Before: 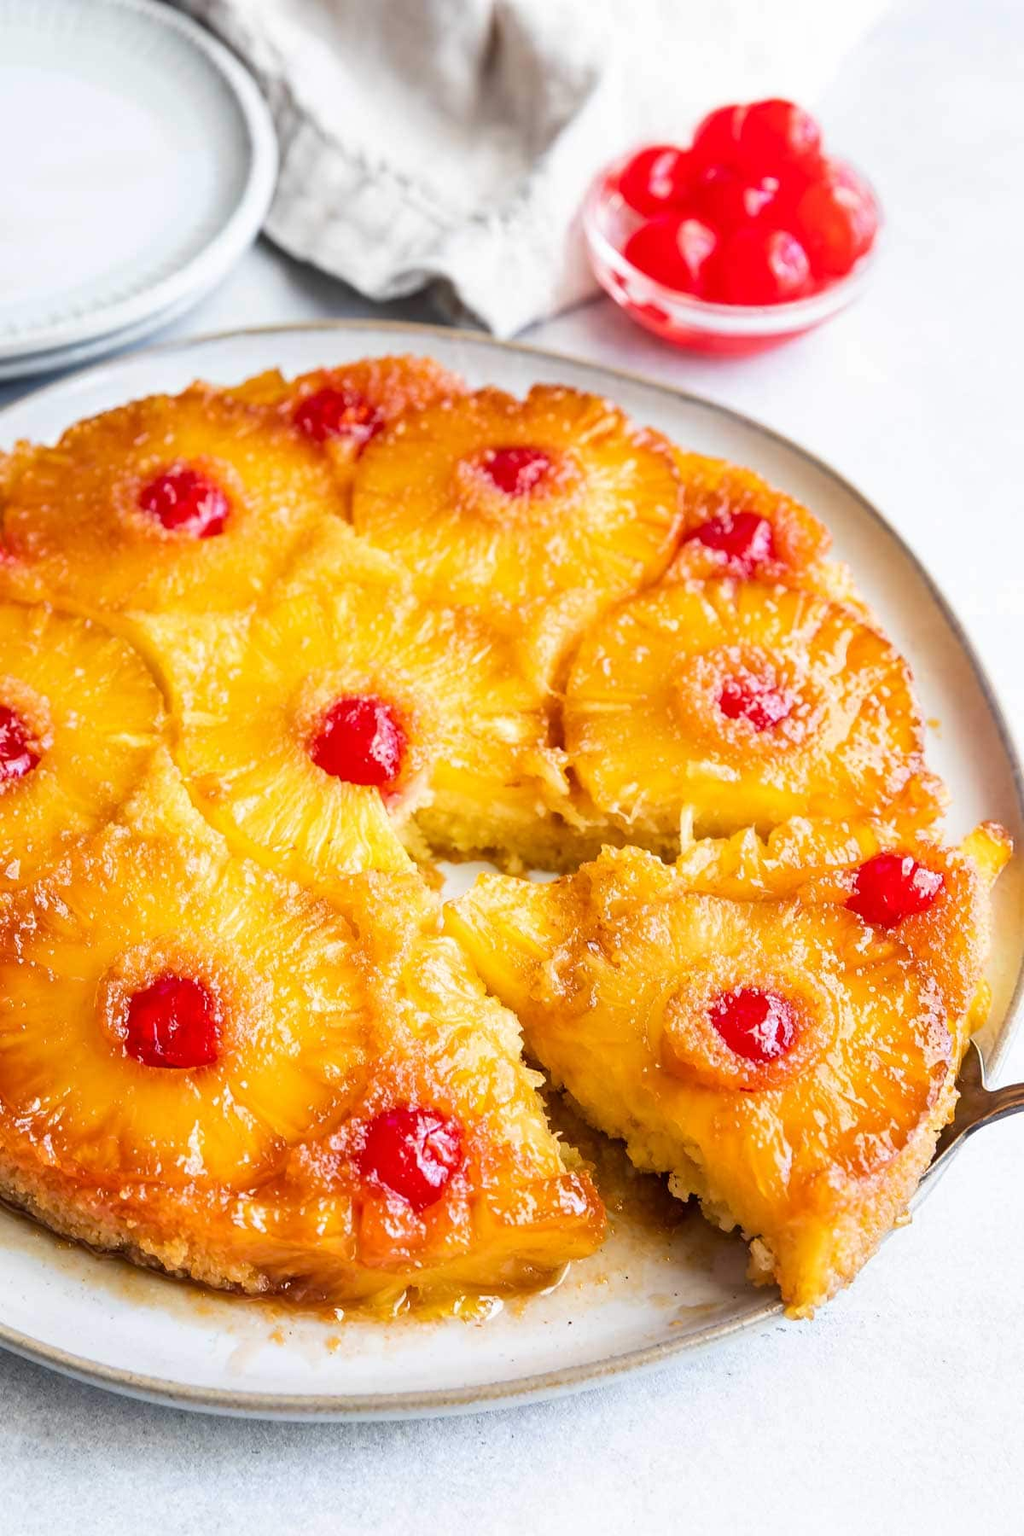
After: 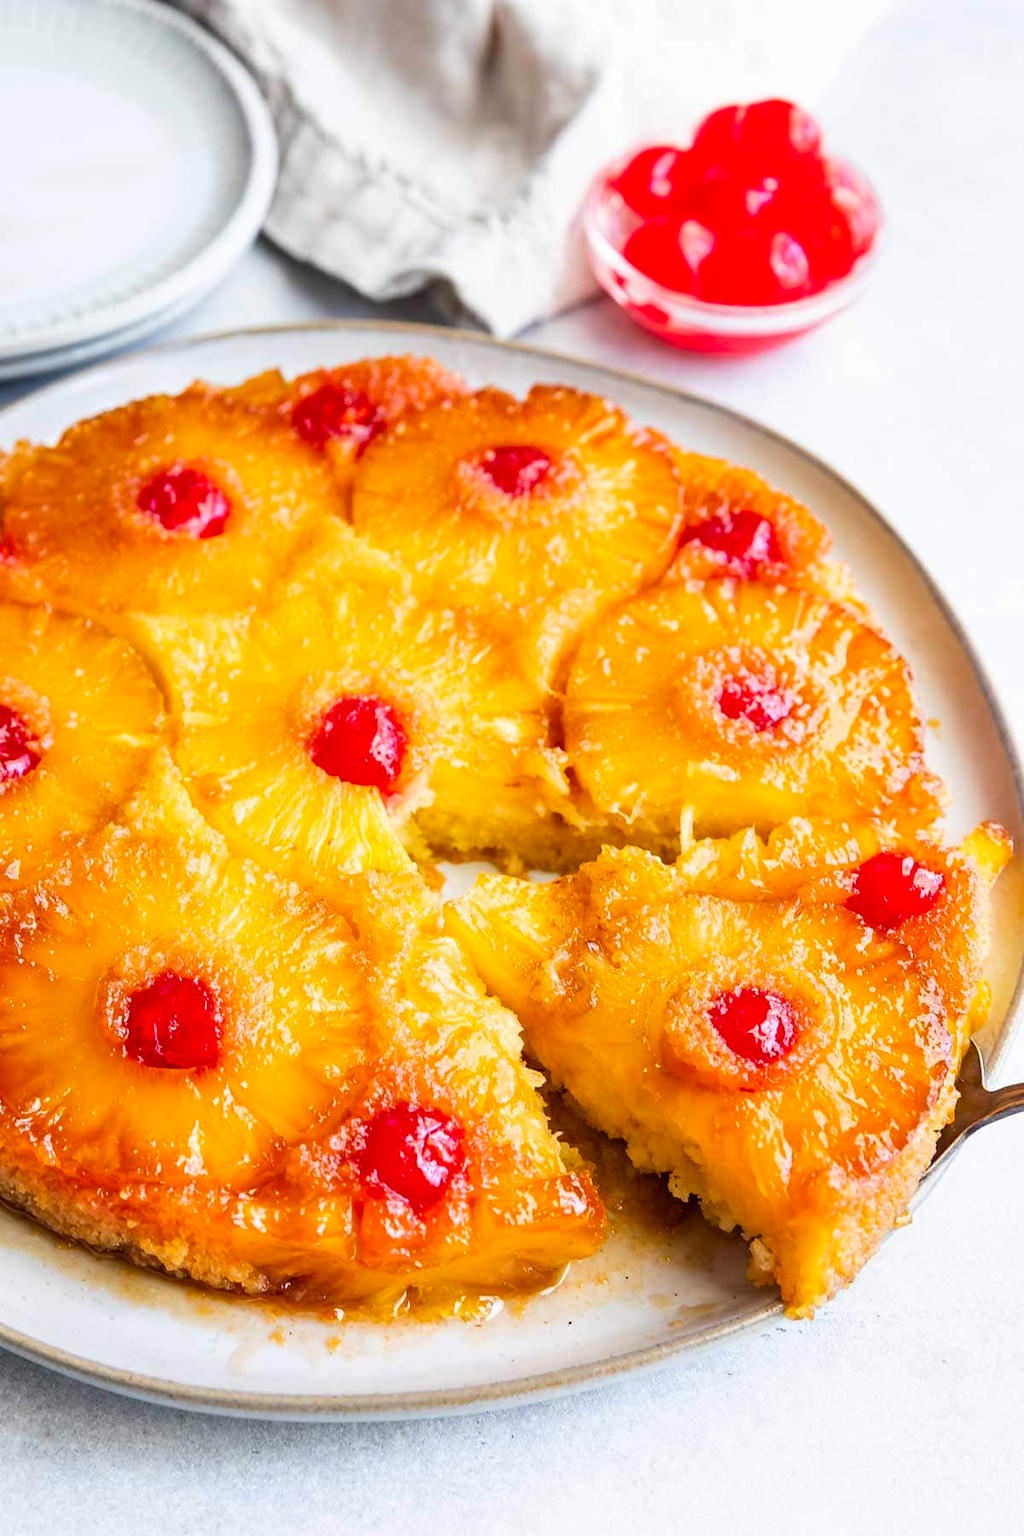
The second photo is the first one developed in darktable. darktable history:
contrast brightness saturation: saturation 0.175
